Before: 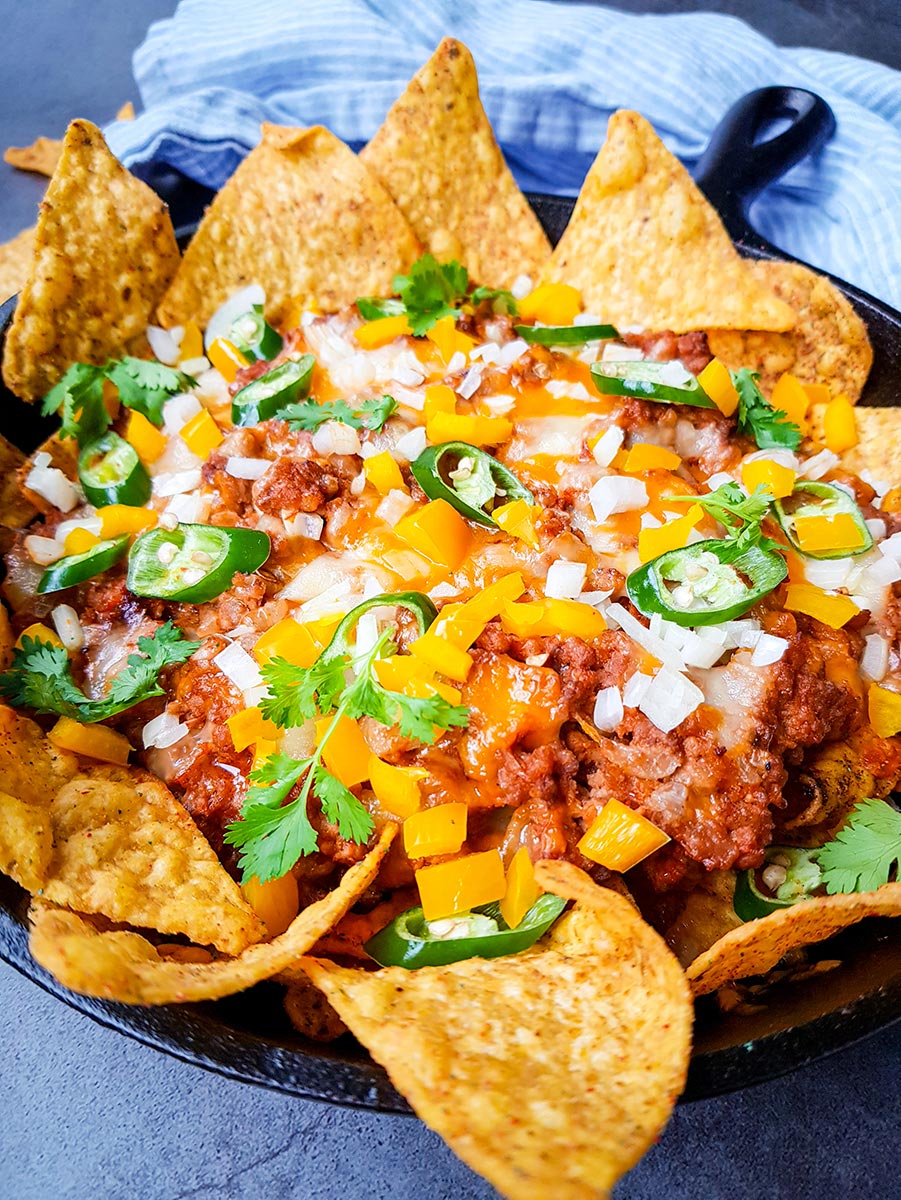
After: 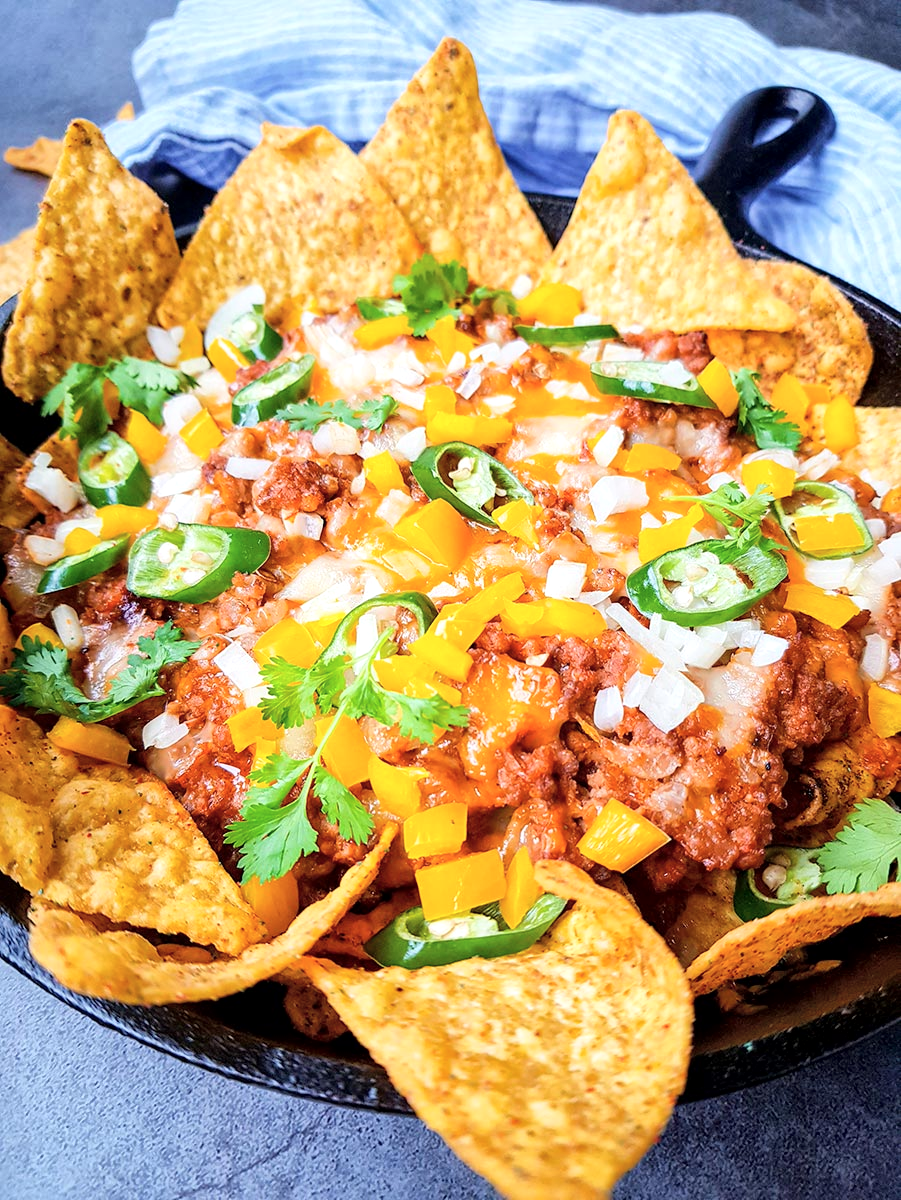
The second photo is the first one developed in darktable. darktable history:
global tonemap: drago (1, 100), detail 1
shadows and highlights: shadows -30, highlights 30
rgb levels: preserve colors max RGB
